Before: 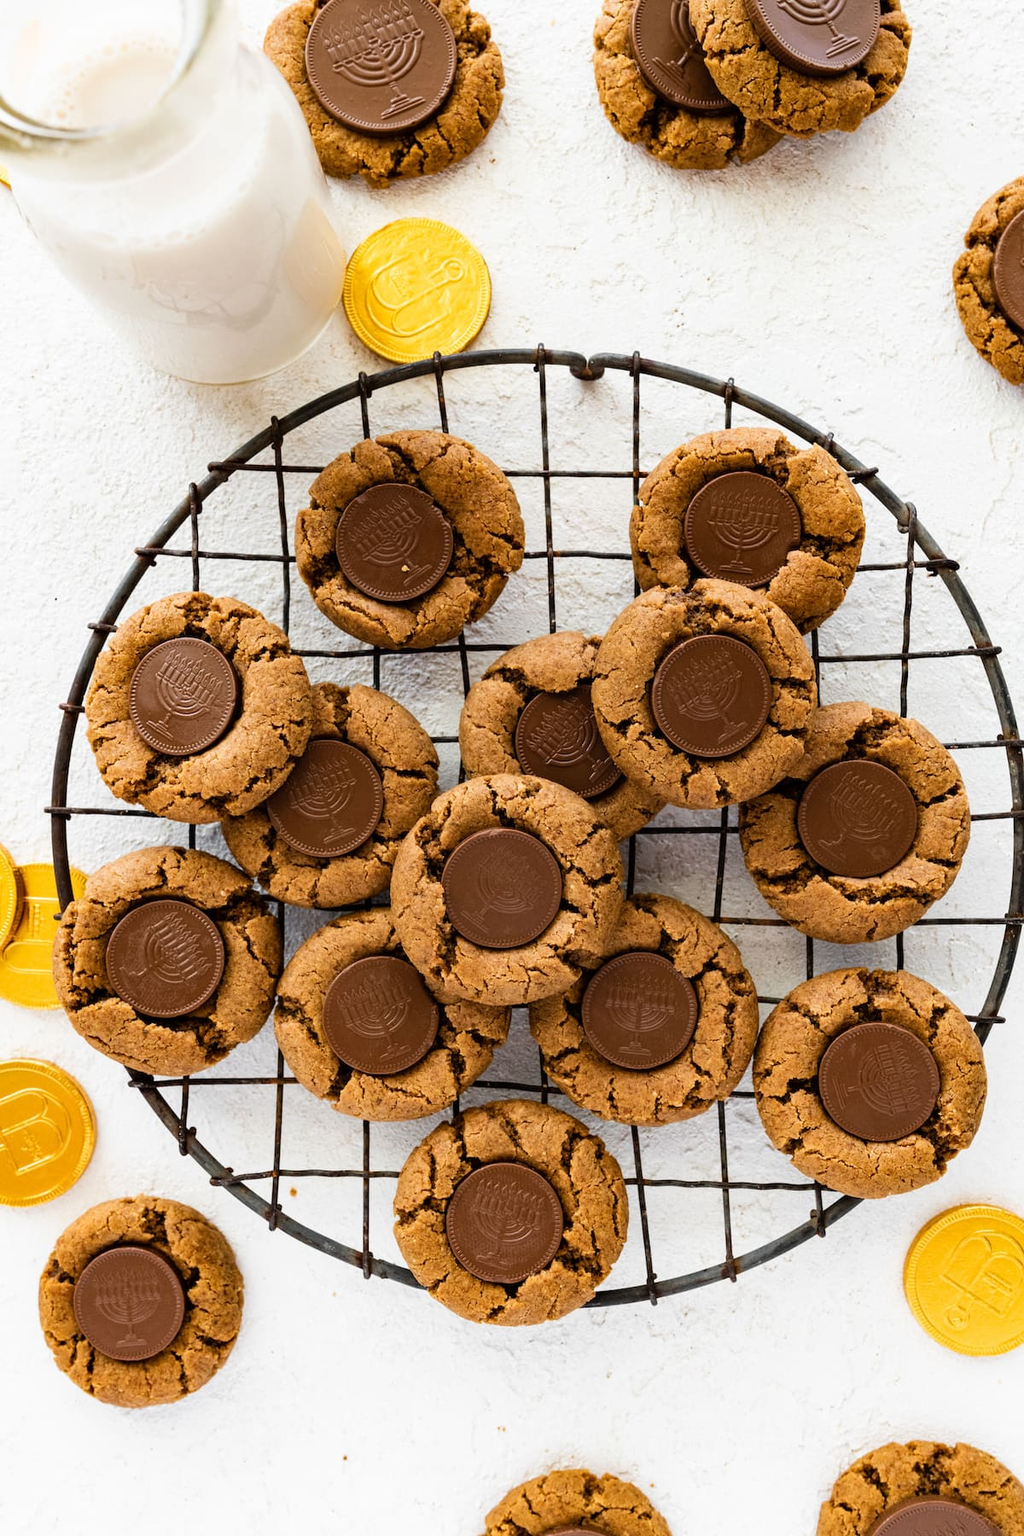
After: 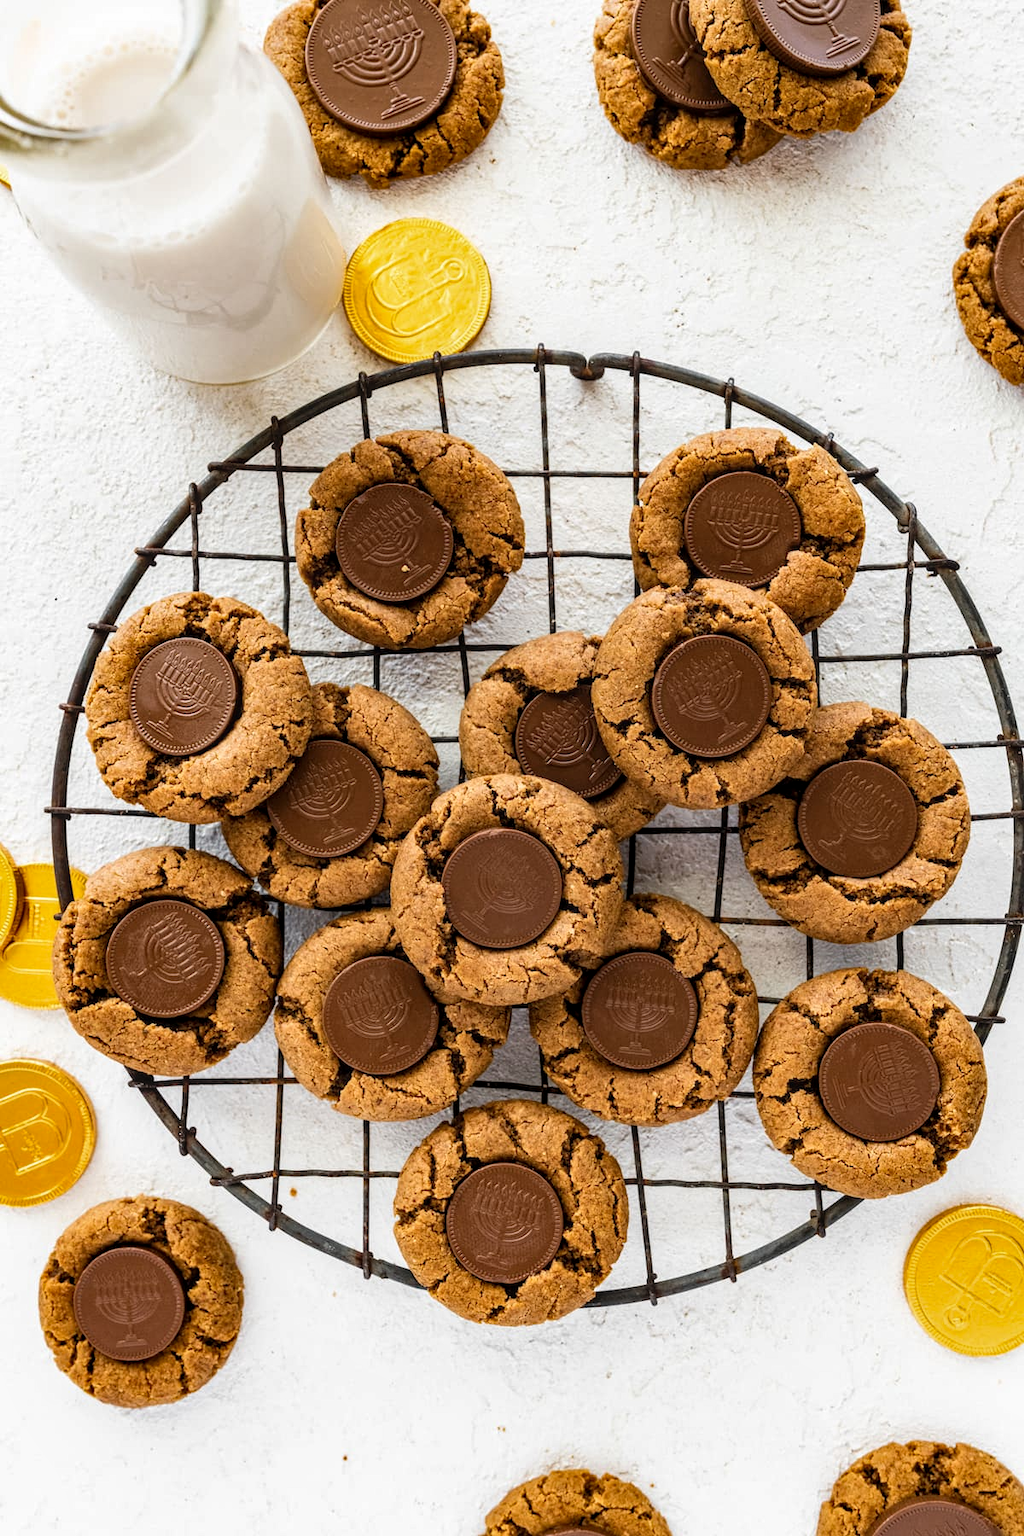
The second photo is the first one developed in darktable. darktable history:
tone equalizer: on, module defaults
shadows and highlights: radius 128.36, shadows 30.38, highlights -30.5, low approximation 0.01, soften with gaussian
local contrast: on, module defaults
